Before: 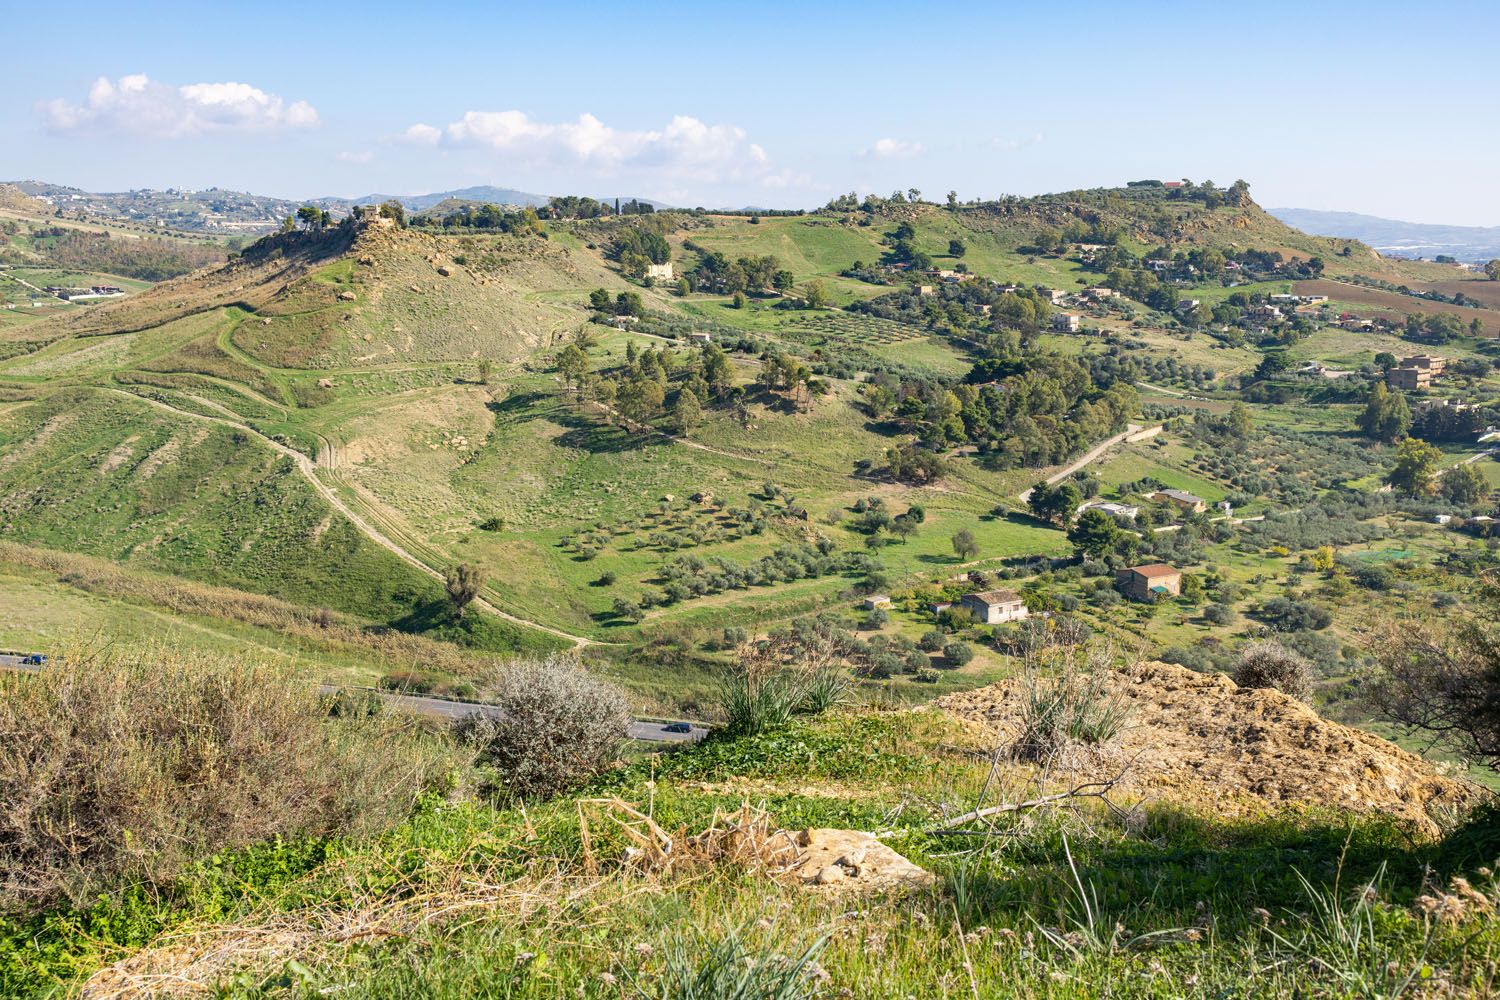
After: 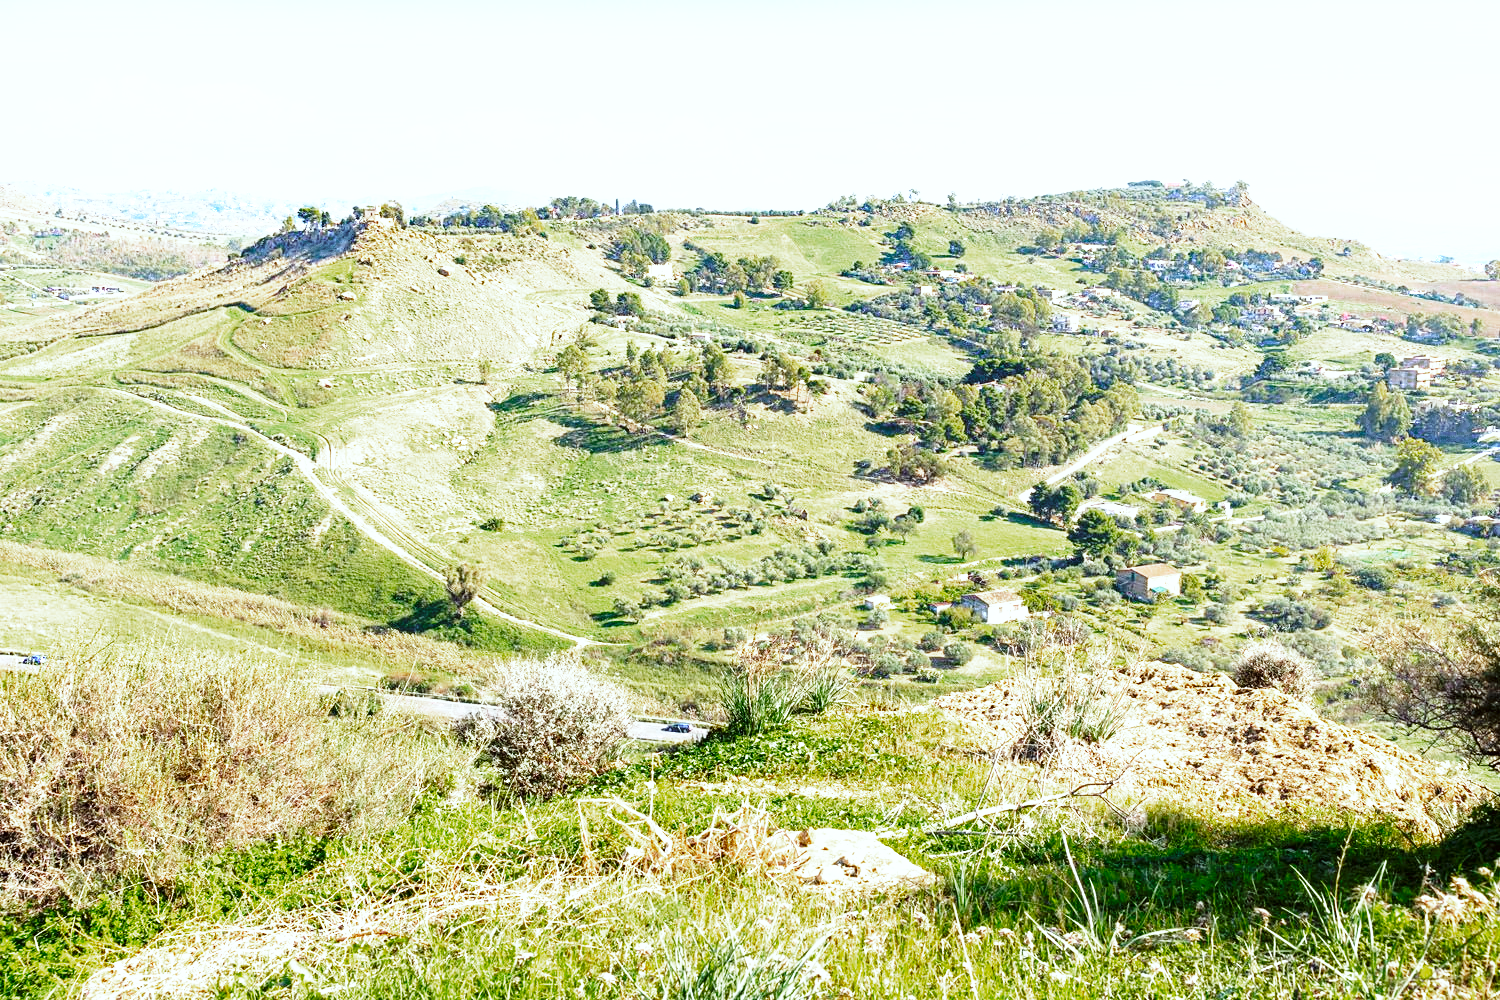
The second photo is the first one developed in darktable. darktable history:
color zones: curves: ch0 [(0.203, 0.433) (0.607, 0.517) (0.697, 0.696) (0.705, 0.897)]
base curve: curves: ch0 [(0, 0) (0.026, 0.03) (0.109, 0.232) (0.351, 0.748) (0.669, 0.968) (1, 1)], preserve colors none
exposure: black level correction 0.002, exposure 0.677 EV, compensate highlight preservation false
color correction: highlights a* -2.74, highlights b* -2.57, shadows a* 2.32, shadows b* 2.96
